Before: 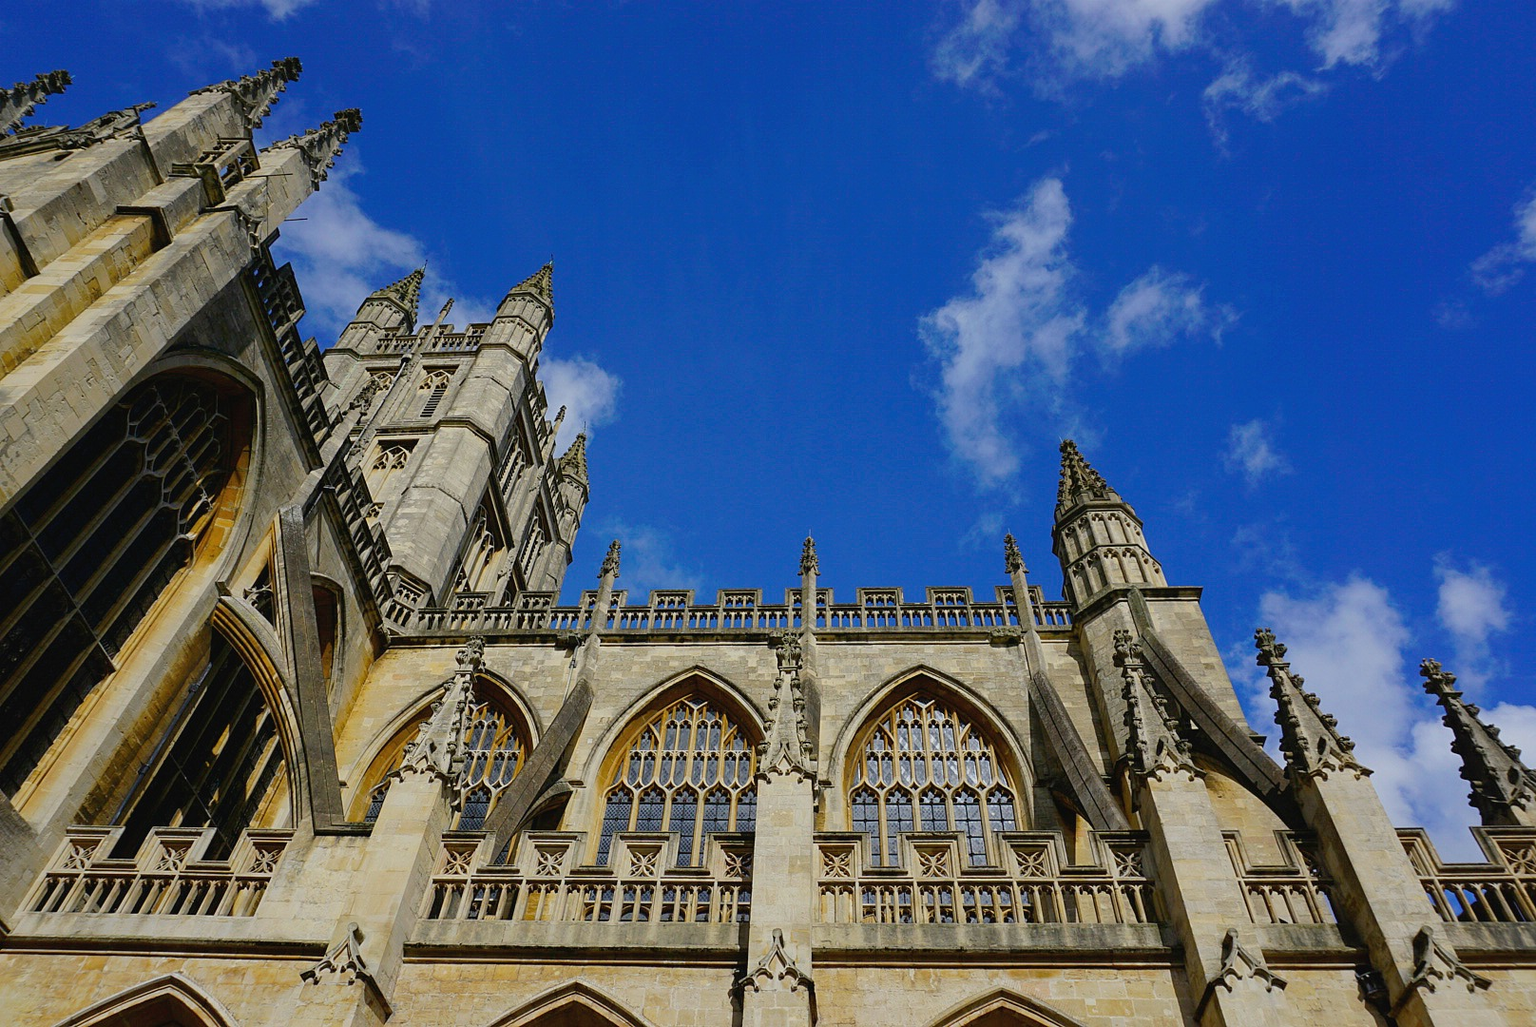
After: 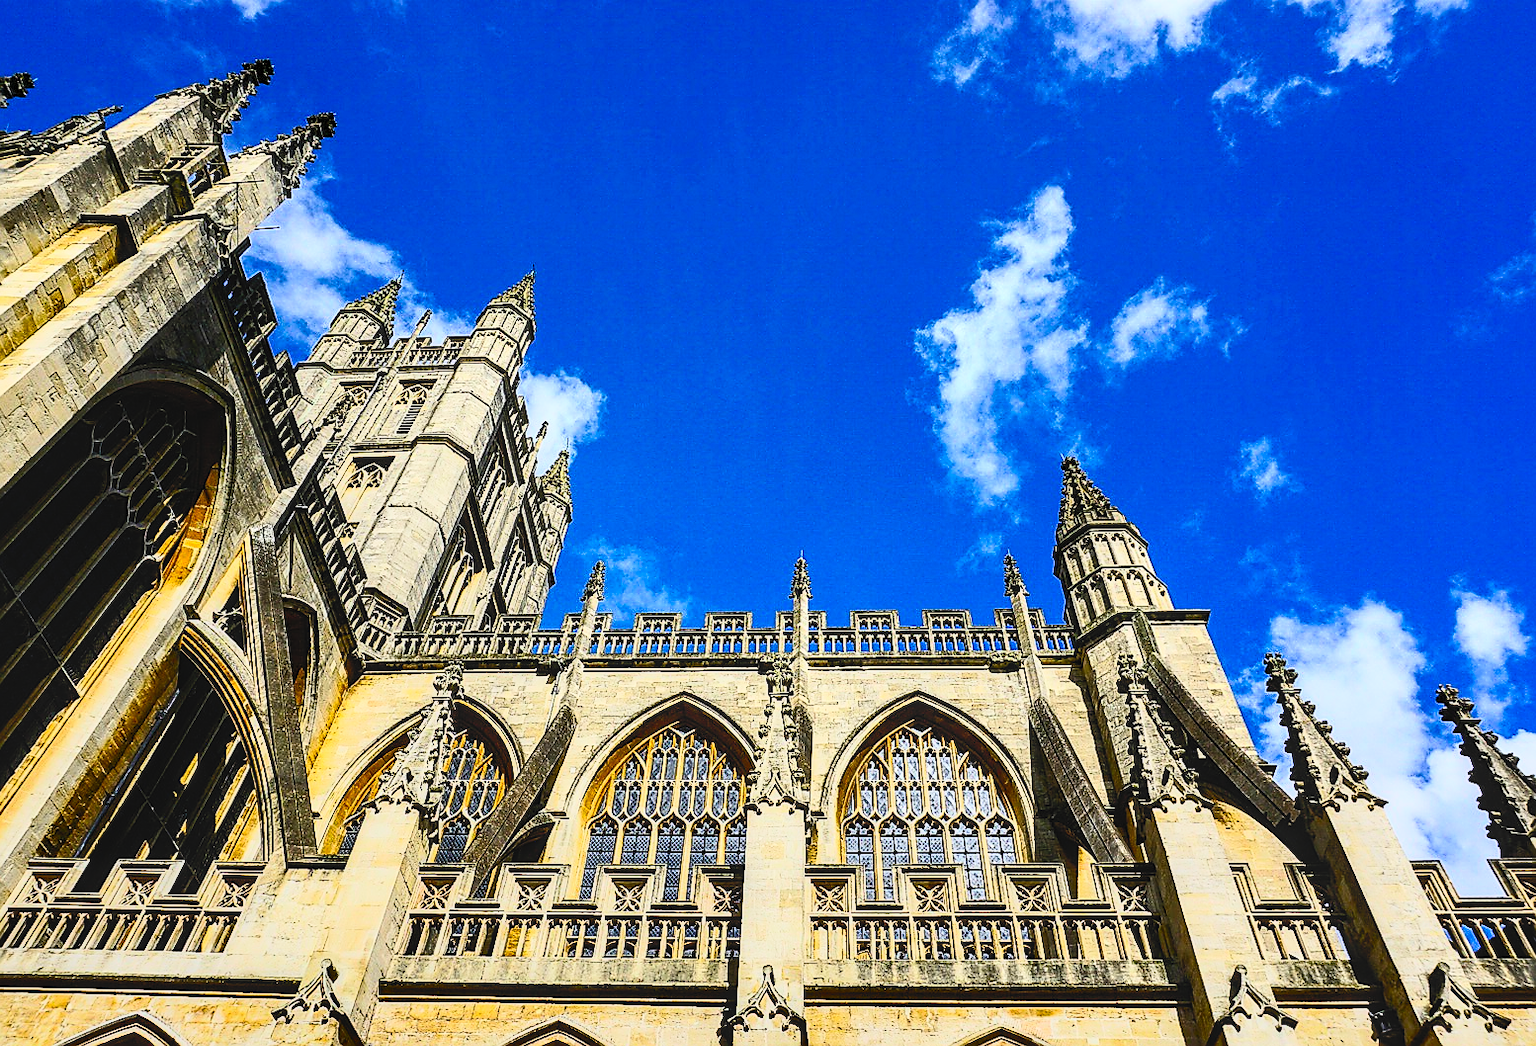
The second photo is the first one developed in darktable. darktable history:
crop and rotate: left 2.545%, right 1.277%, bottom 1.89%
local contrast: on, module defaults
contrast brightness saturation: contrast 0.822, brightness 0.606, saturation 0.571
sharpen: radius 1.352, amount 1.266, threshold 0.835
filmic rgb: black relative exposure -7.65 EV, white relative exposure 4.56 EV, hardness 3.61, contrast 1.051
shadows and highlights: shadows 24.71, highlights -76.86, soften with gaussian
